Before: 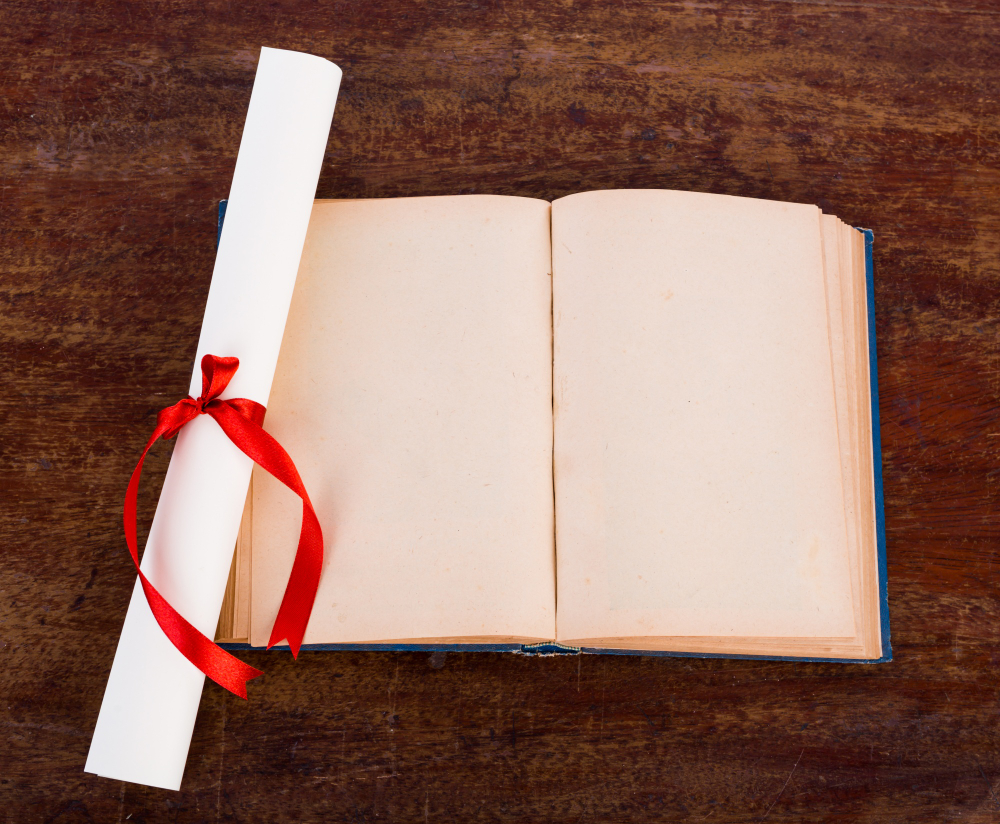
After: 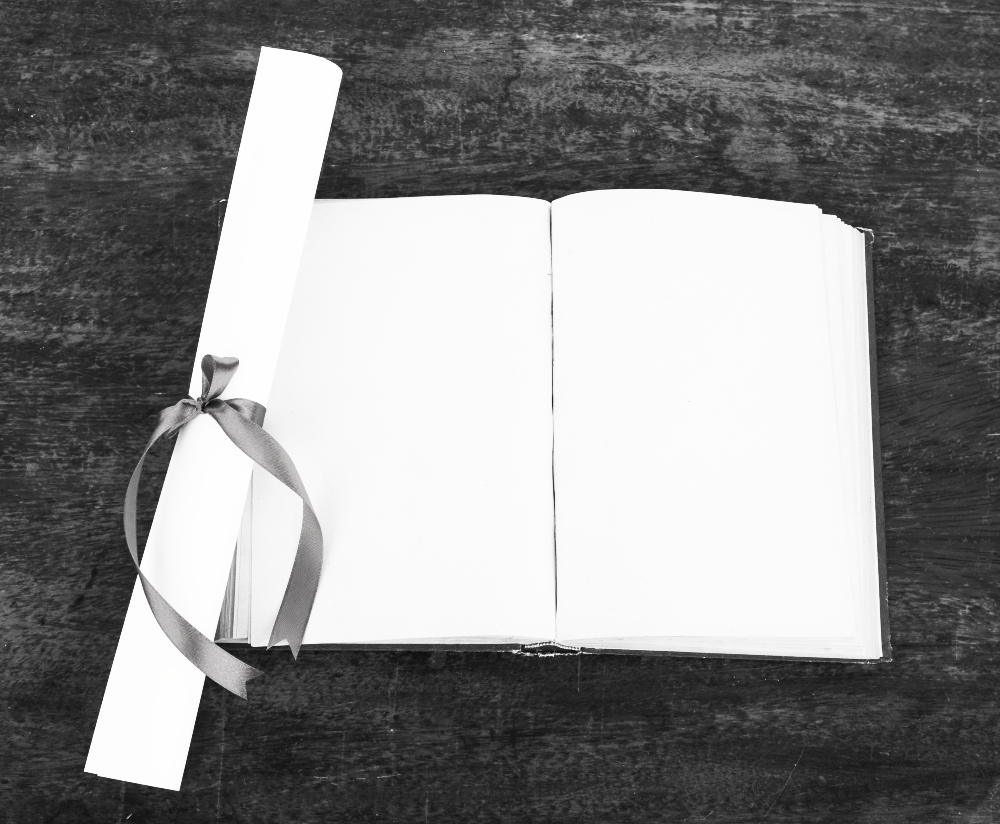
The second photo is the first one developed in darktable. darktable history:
contrast brightness saturation: contrast 0.528, brightness 0.469, saturation -0.992
